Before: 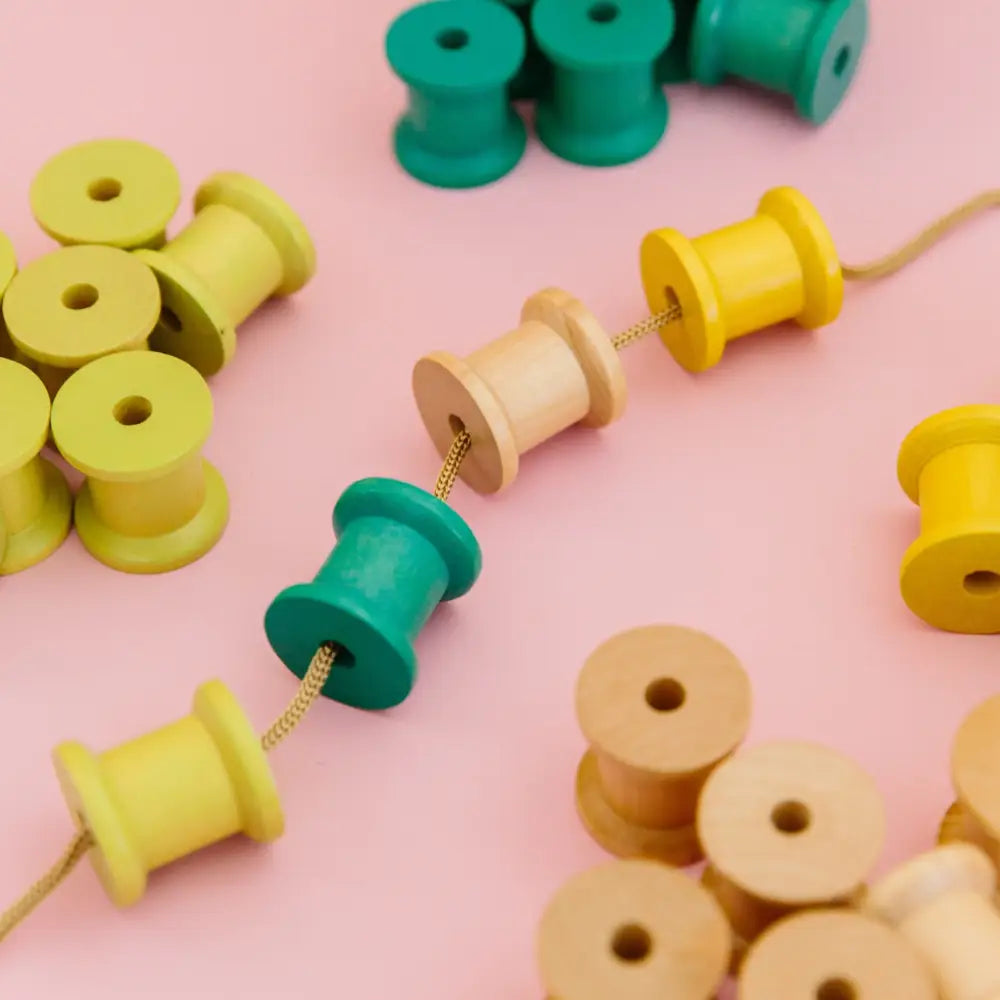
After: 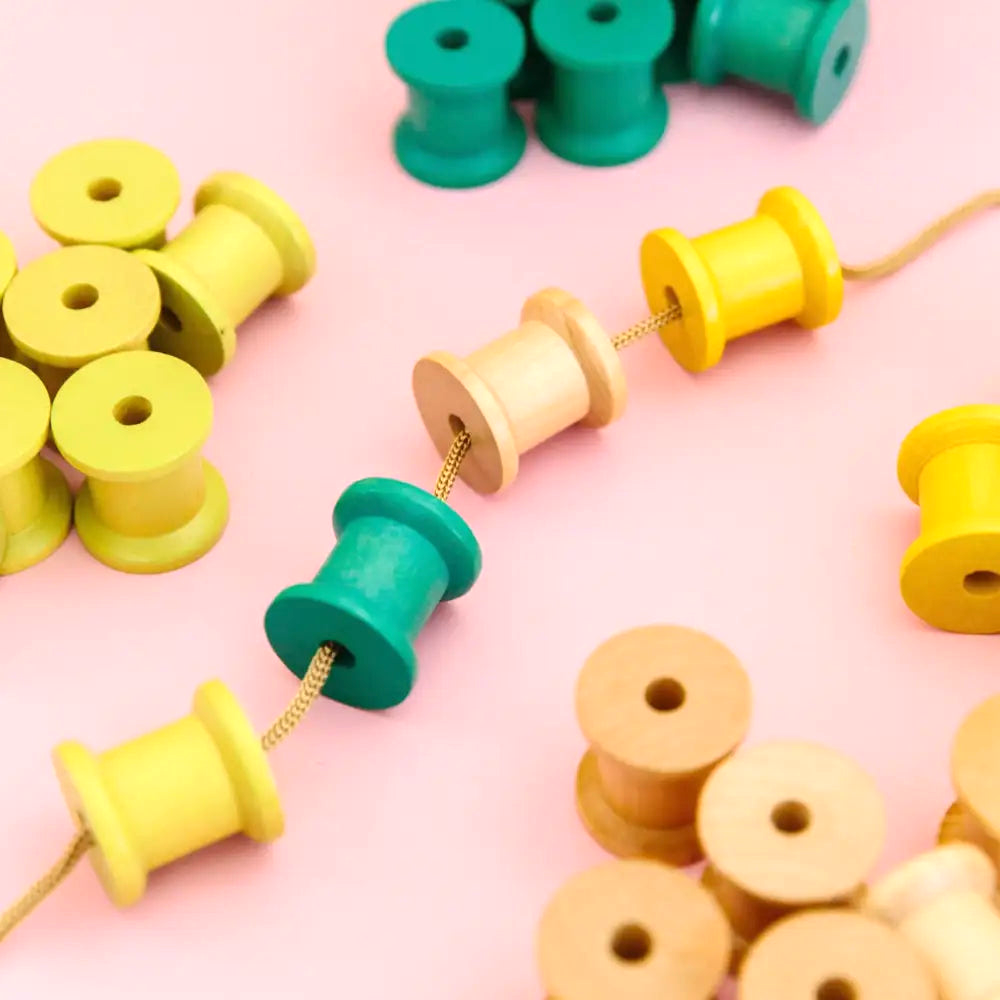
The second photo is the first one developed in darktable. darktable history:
exposure: exposure 0.515 EV, compensate exposure bias true, compensate highlight preservation false
